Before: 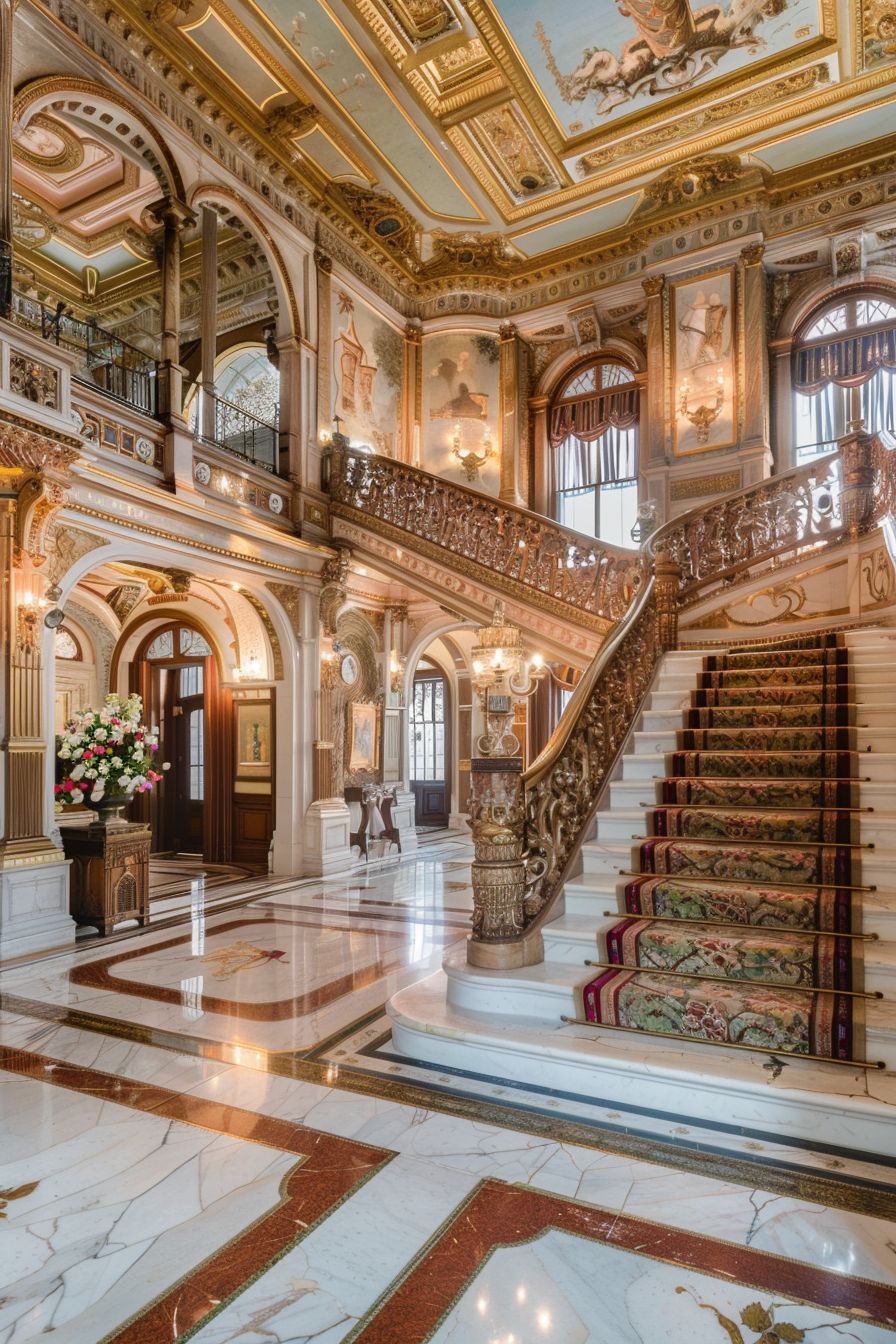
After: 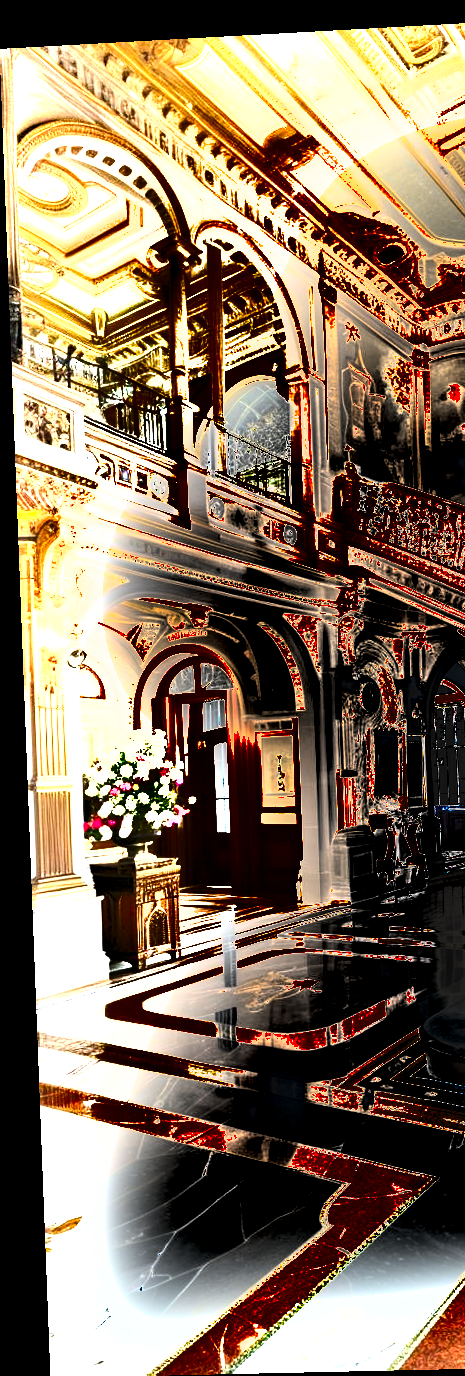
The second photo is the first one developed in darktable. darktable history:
white balance: red 0.978, blue 0.999
crop and rotate: left 0%, top 0%, right 50.845%
exposure: exposure 2 EV, compensate highlight preservation false
haze removal: on, module defaults
rotate and perspective: rotation -2.22°, lens shift (horizontal) -0.022, automatic cropping off
rgb levels: levels [[0.01, 0.419, 0.839], [0, 0.5, 1], [0, 0.5, 1]]
tone equalizer: -8 EV -0.75 EV, -7 EV -0.7 EV, -6 EV -0.6 EV, -5 EV -0.4 EV, -3 EV 0.4 EV, -2 EV 0.6 EV, -1 EV 0.7 EV, +0 EV 0.75 EV, edges refinement/feathering 500, mask exposure compensation -1.57 EV, preserve details no
shadows and highlights: shadows 19.13, highlights -83.41, soften with gaussian
